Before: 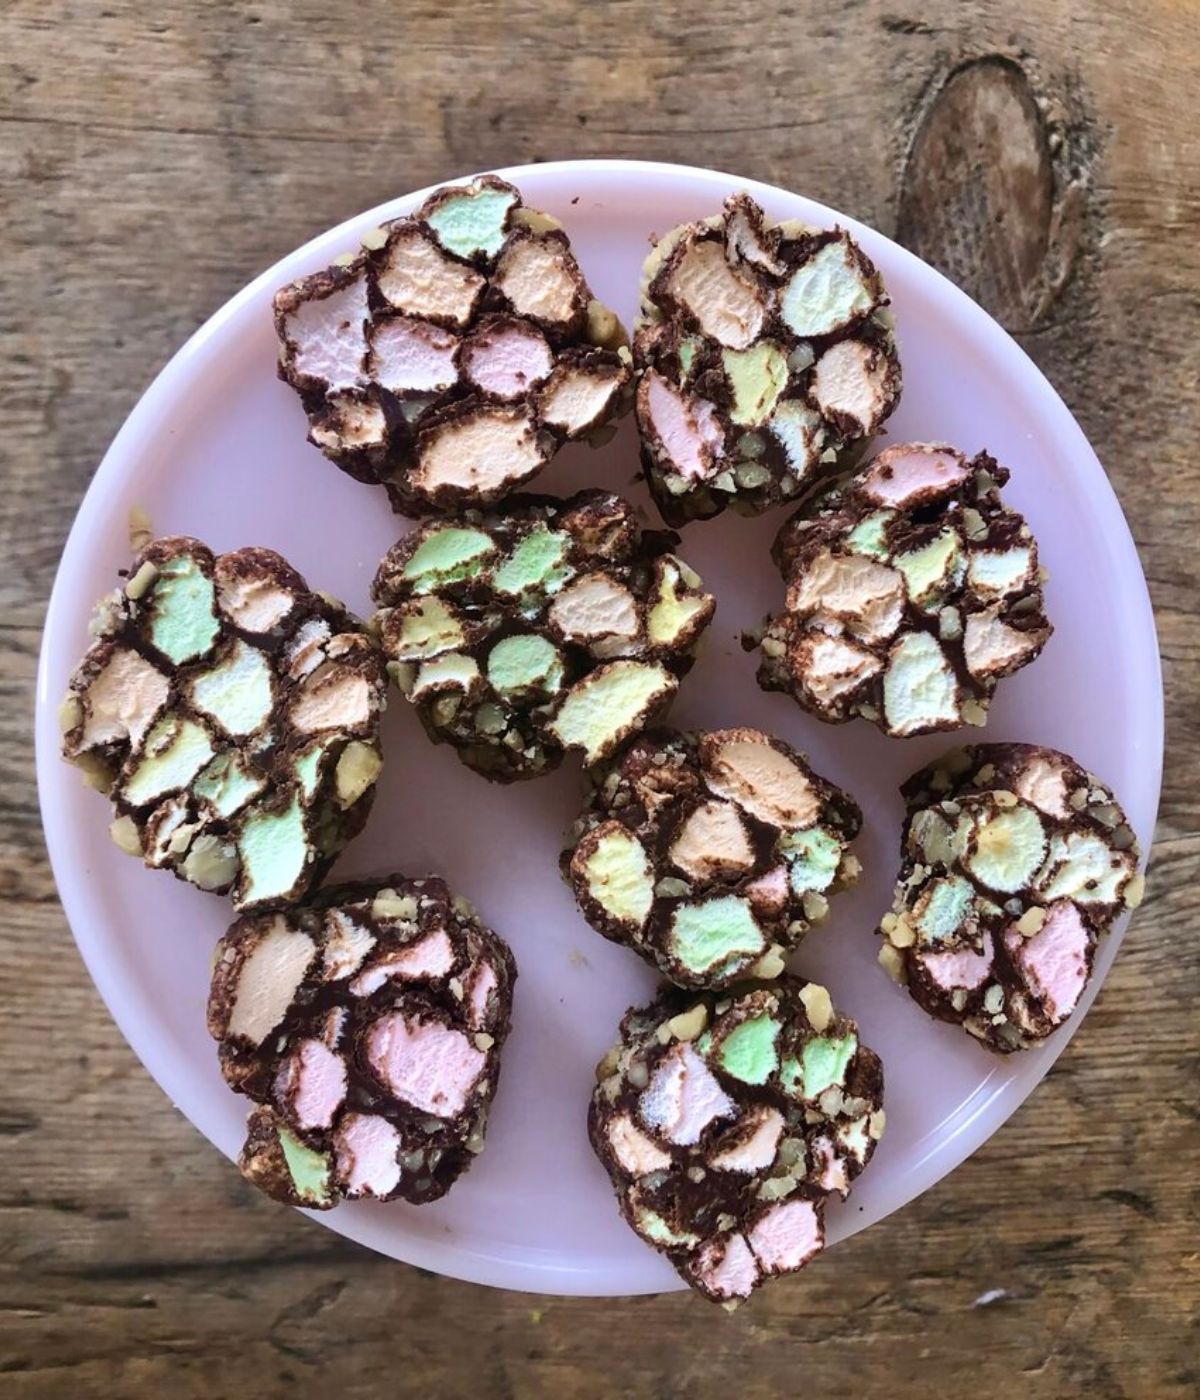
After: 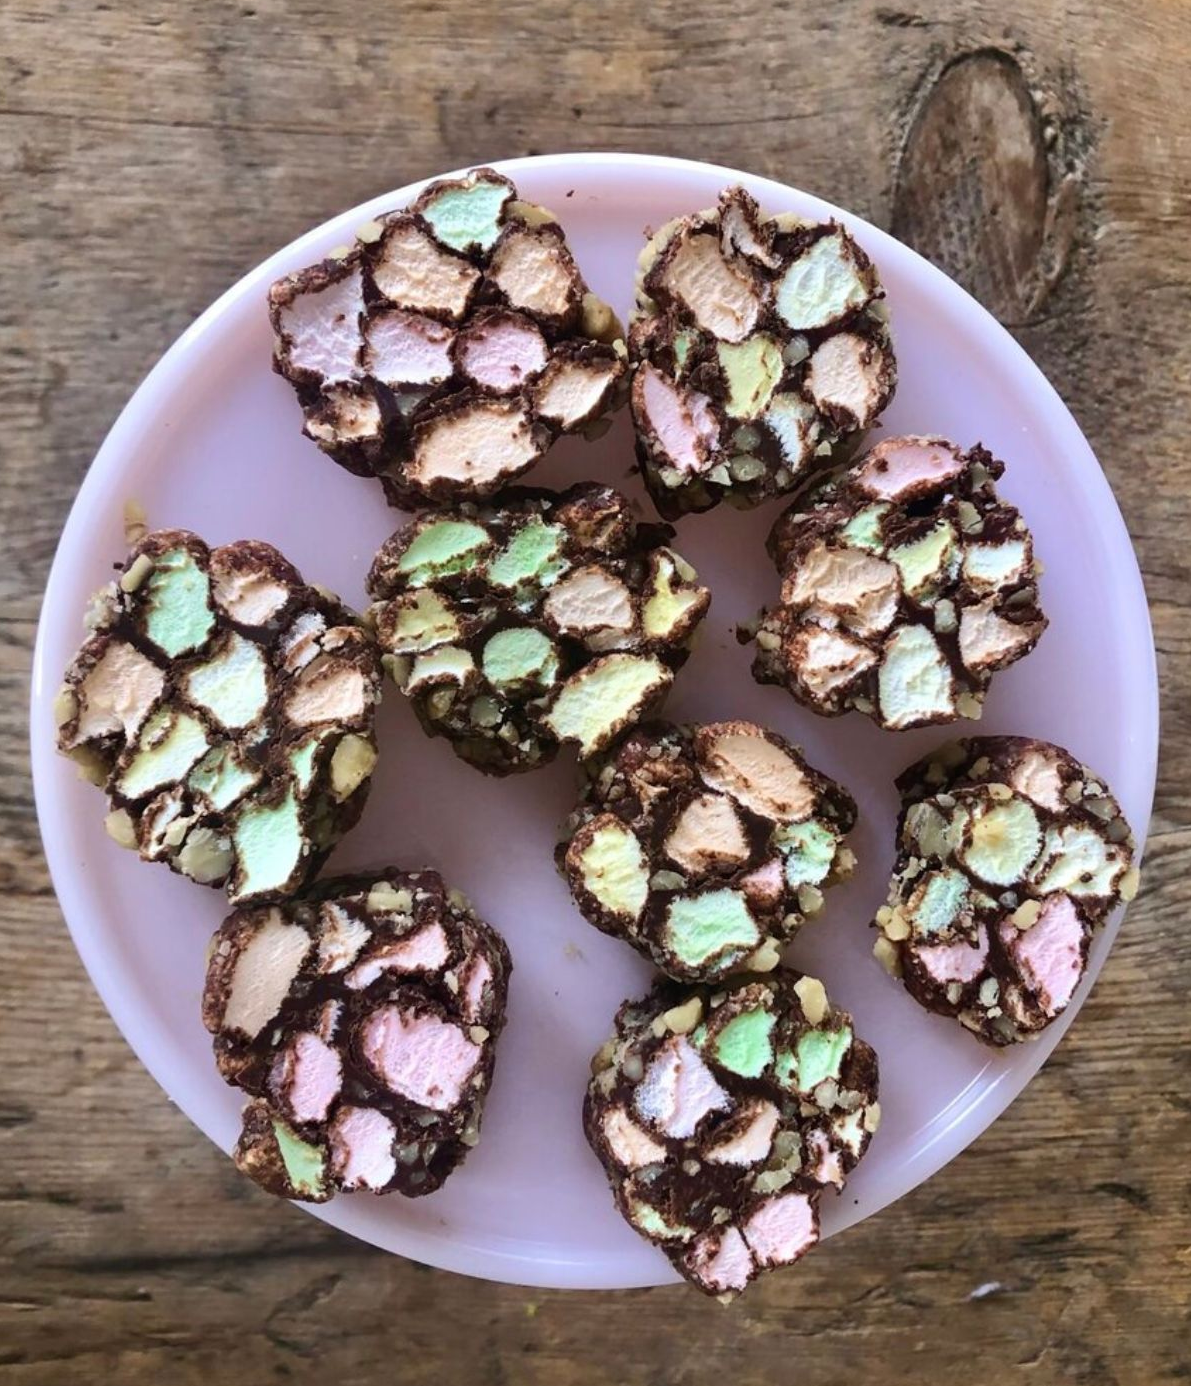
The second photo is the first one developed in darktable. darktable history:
crop: left 0.479%, top 0.563%, right 0.193%, bottom 0.395%
